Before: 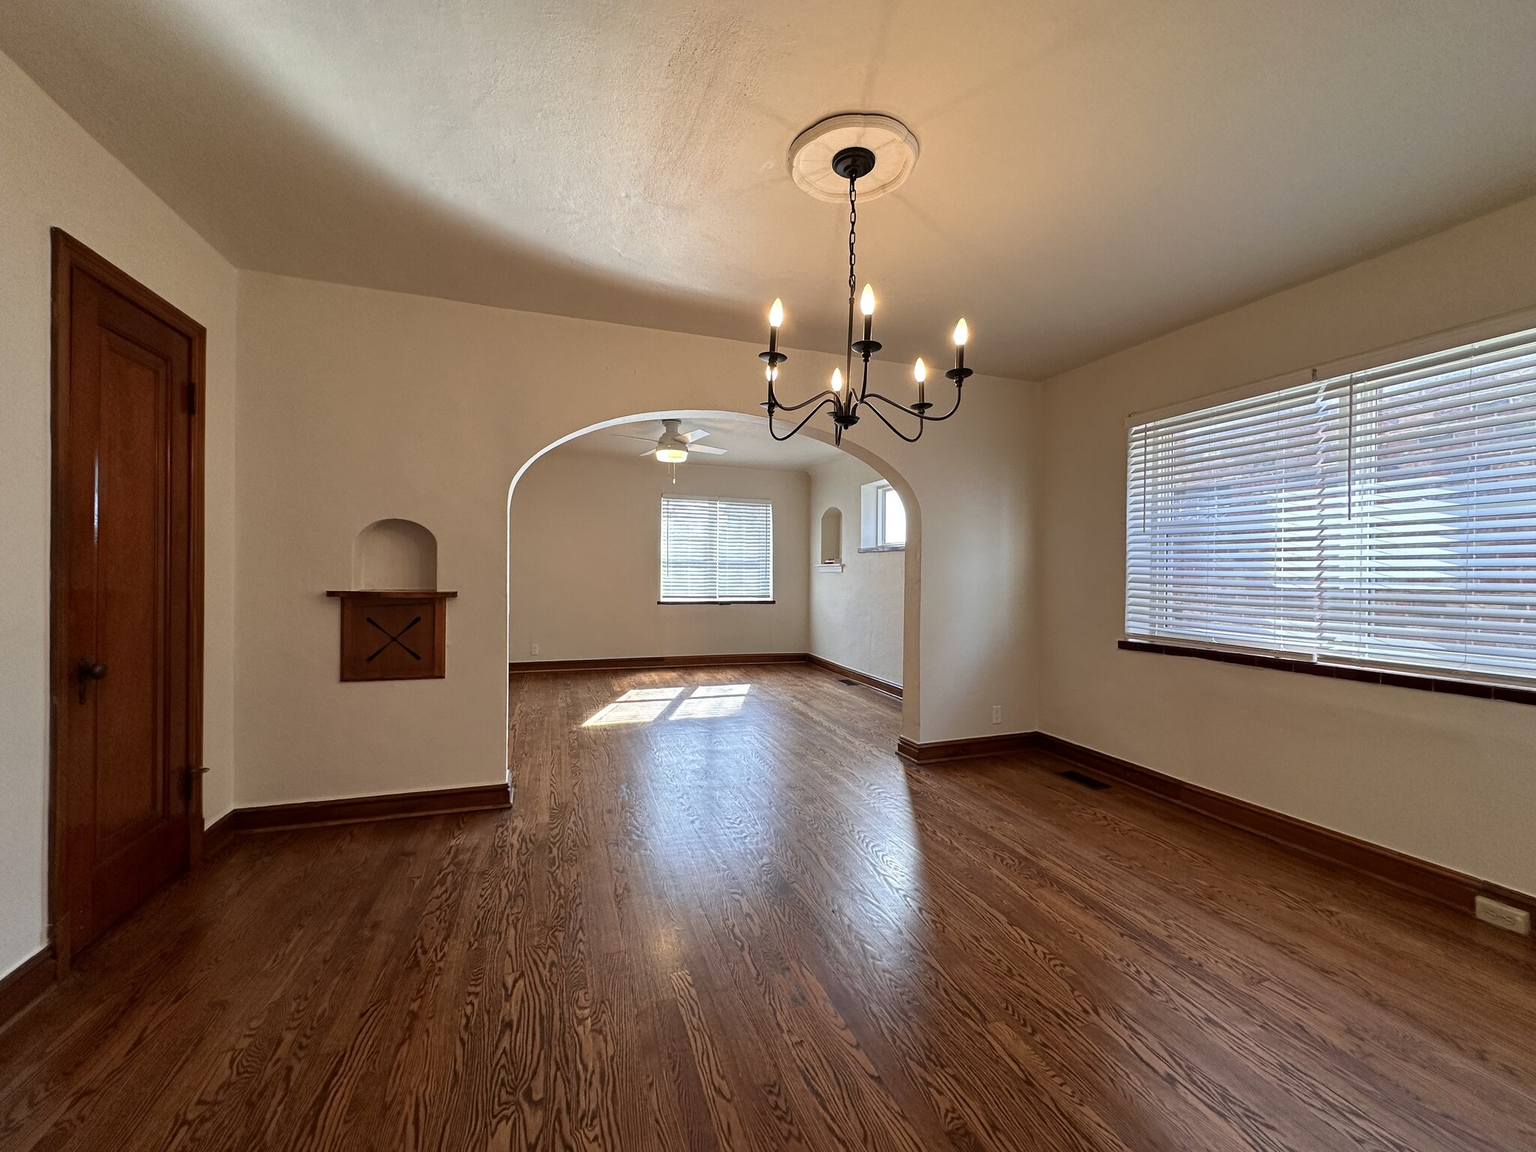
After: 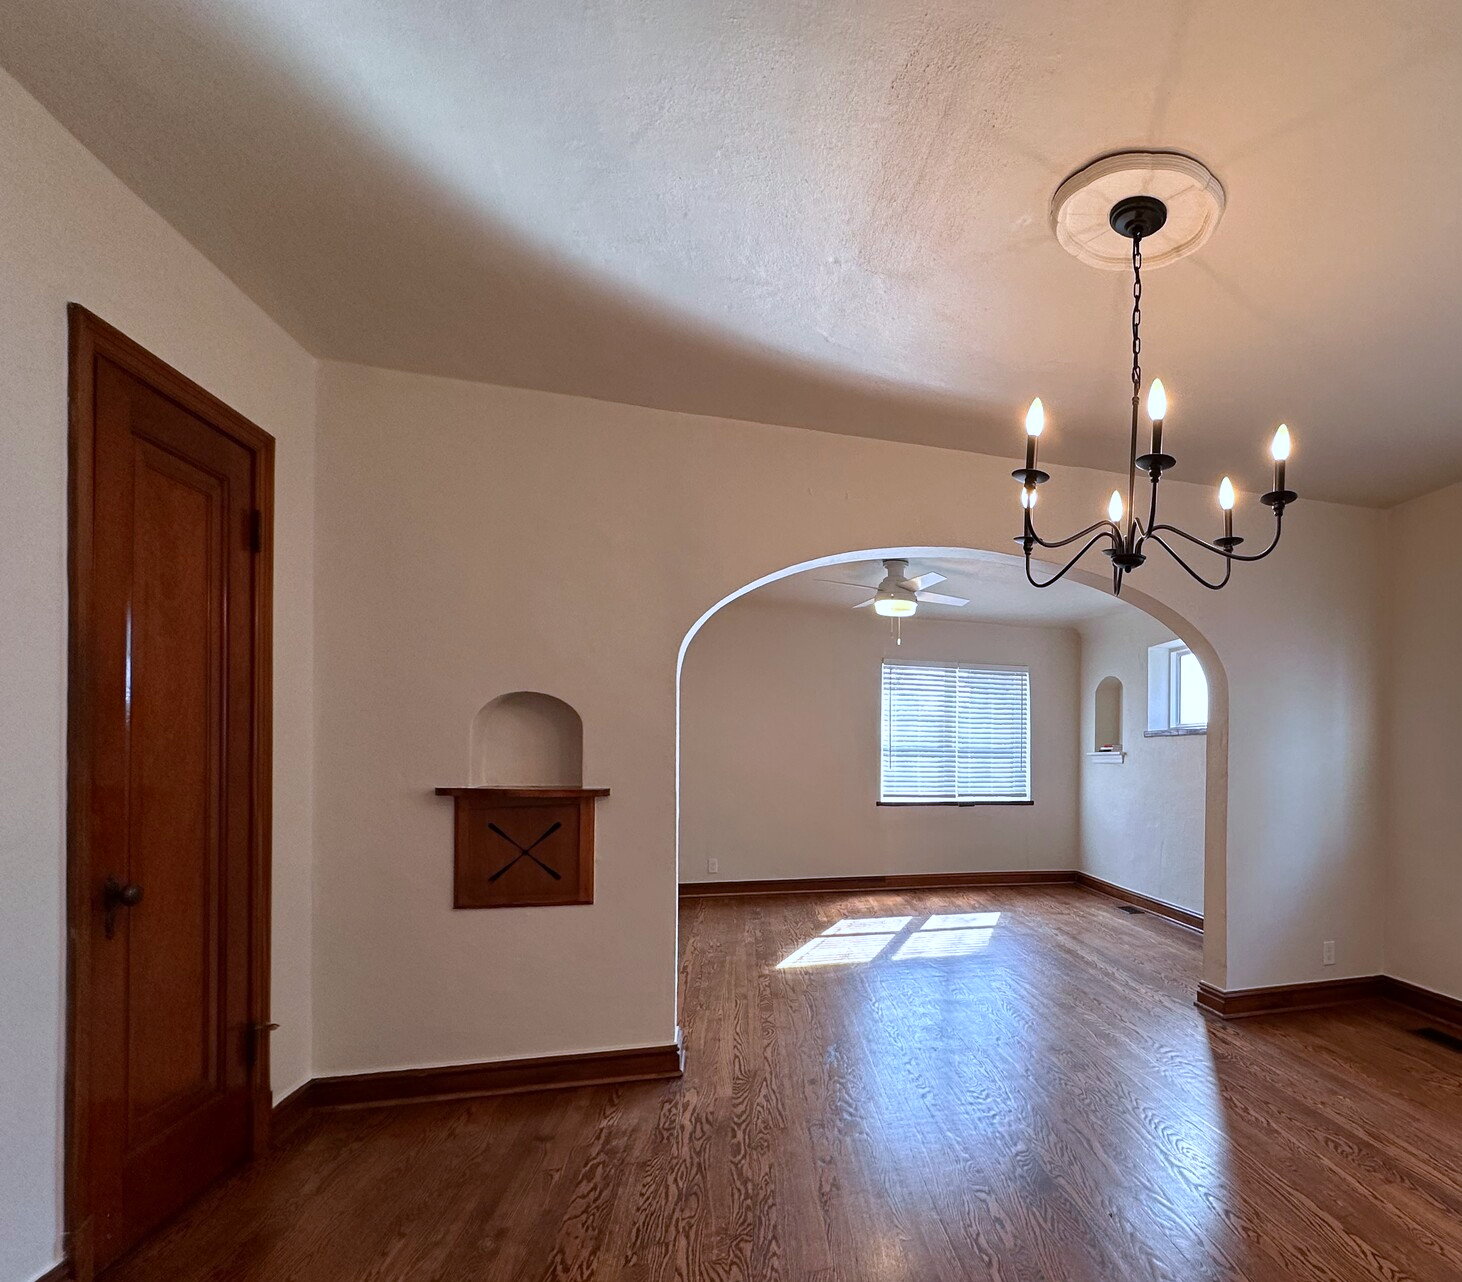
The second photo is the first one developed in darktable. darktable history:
color calibration: illuminant custom, x 0.372, y 0.382, temperature 4280.73 K
crop: right 28.609%, bottom 16.5%
